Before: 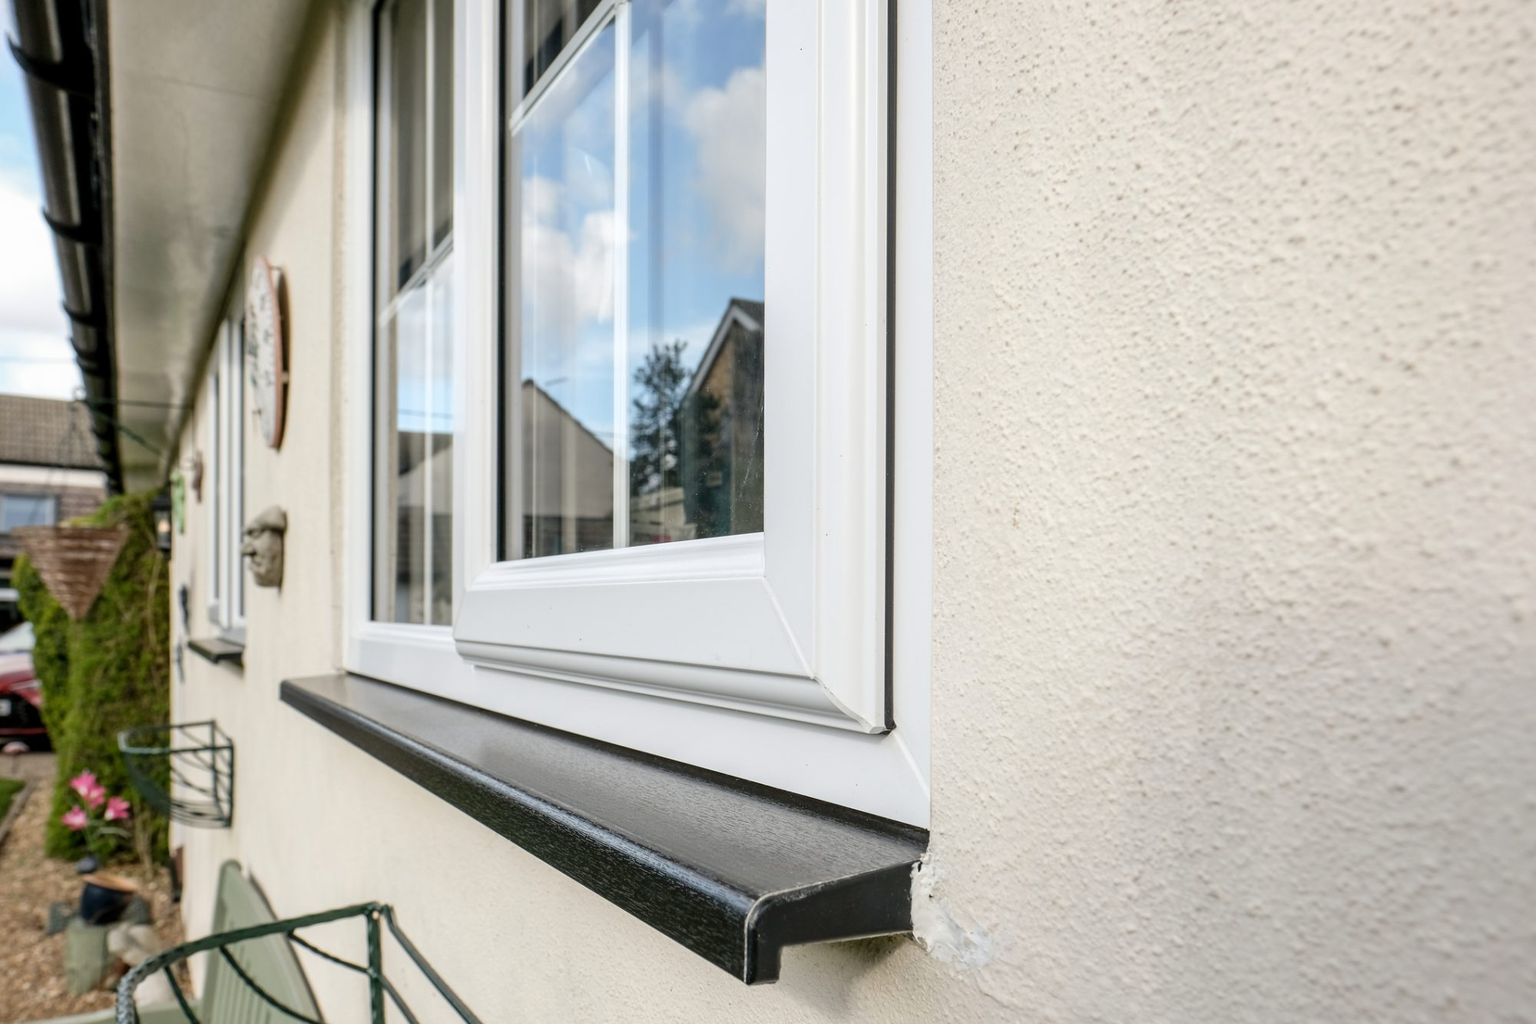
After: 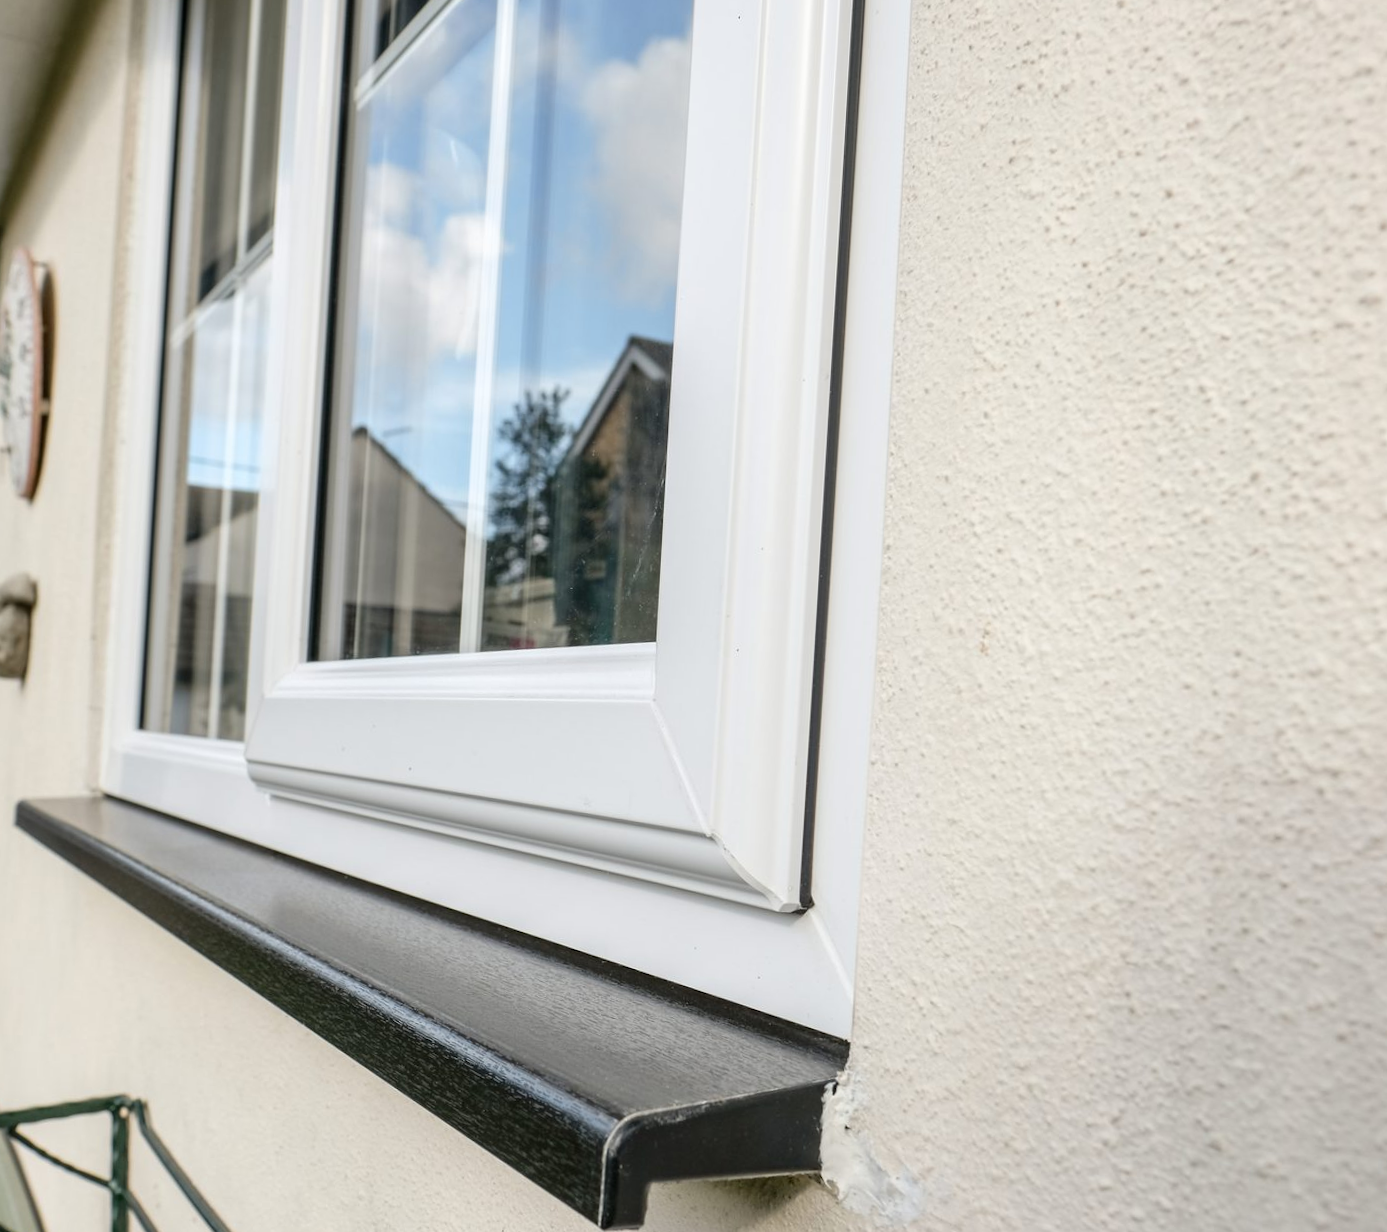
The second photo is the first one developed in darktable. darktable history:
crop and rotate: angle -3.15°, left 14.214%, top 0.028%, right 10.769%, bottom 0.034%
